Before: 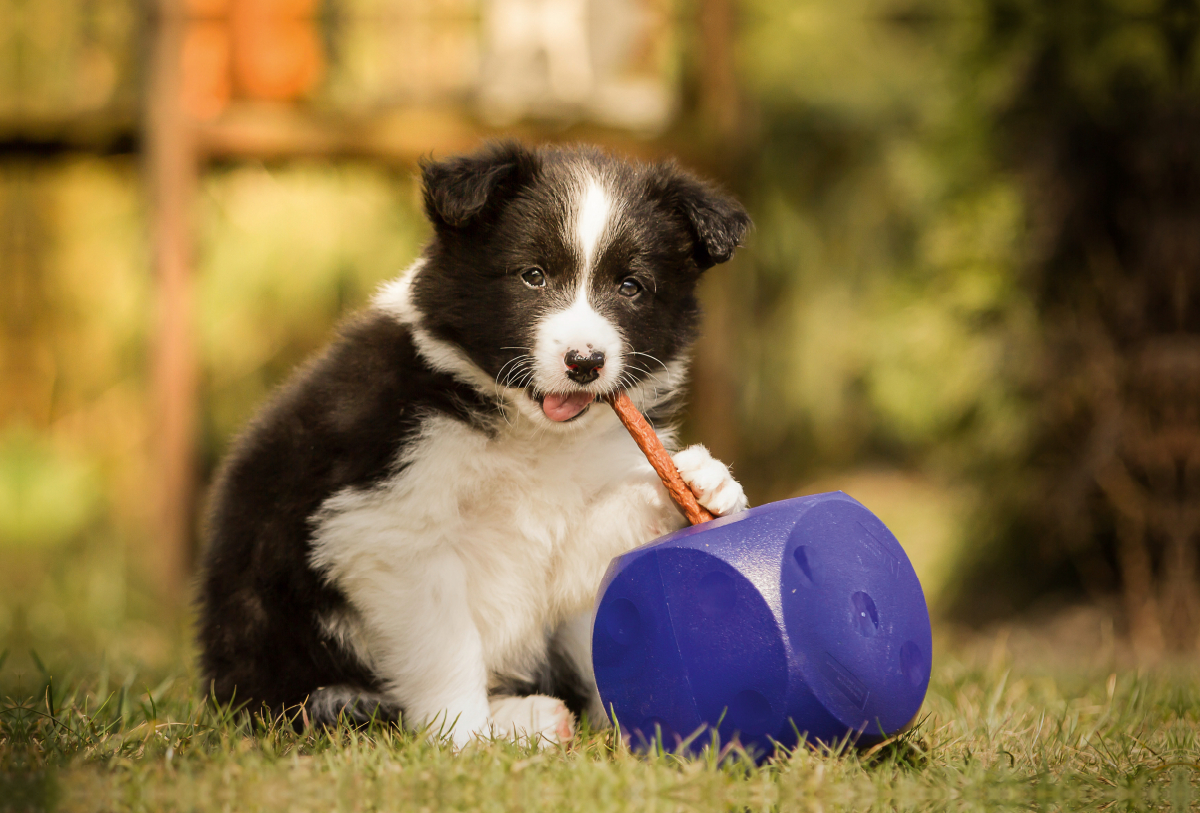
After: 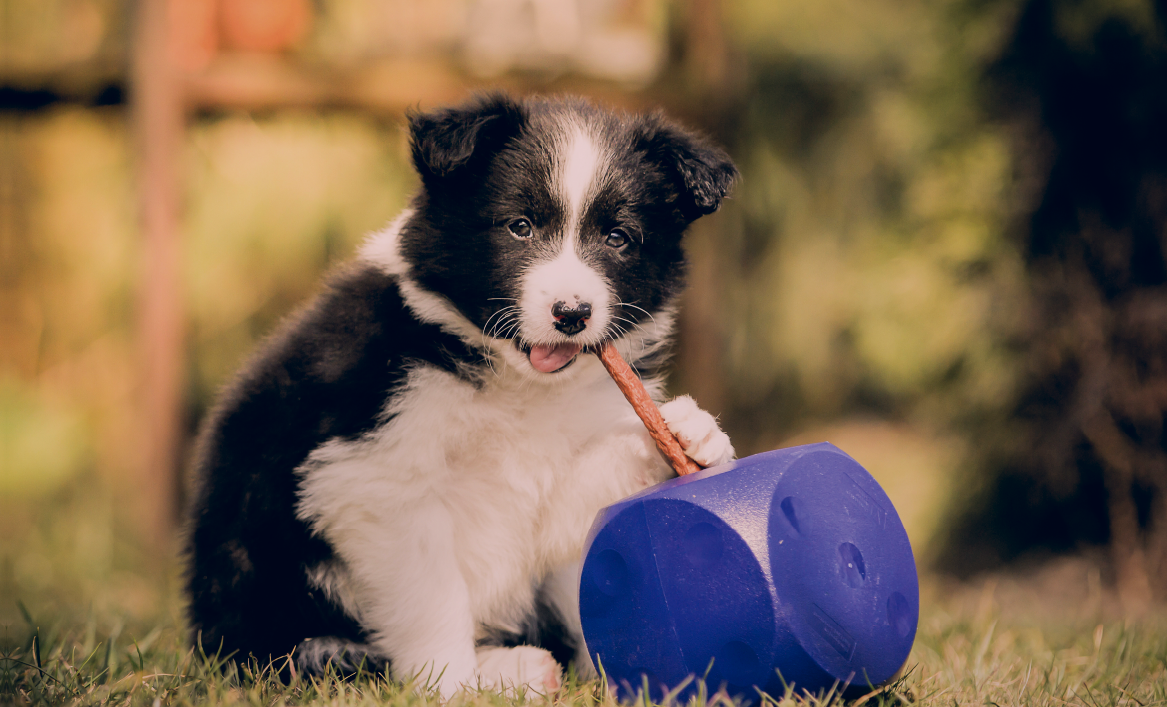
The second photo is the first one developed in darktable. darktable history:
filmic rgb: black relative exposure -7.65 EV, white relative exposure 4.56 EV, hardness 3.61
crop: left 1.114%, top 6.114%, right 1.612%, bottom 6.82%
color correction: highlights a* 13.74, highlights b* 5.82, shadows a* -4.92, shadows b* -15.19, saturation 0.868
